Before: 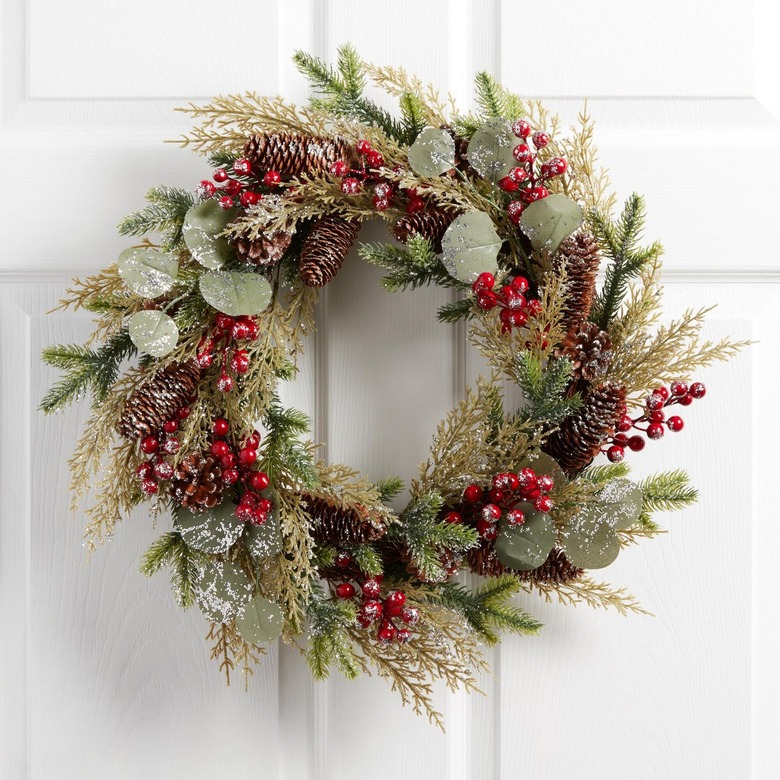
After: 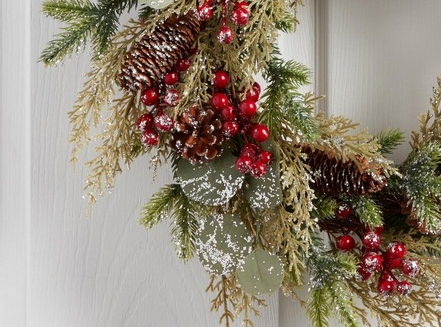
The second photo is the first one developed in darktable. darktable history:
crop: top 44.687%, right 43.381%, bottom 13.306%
